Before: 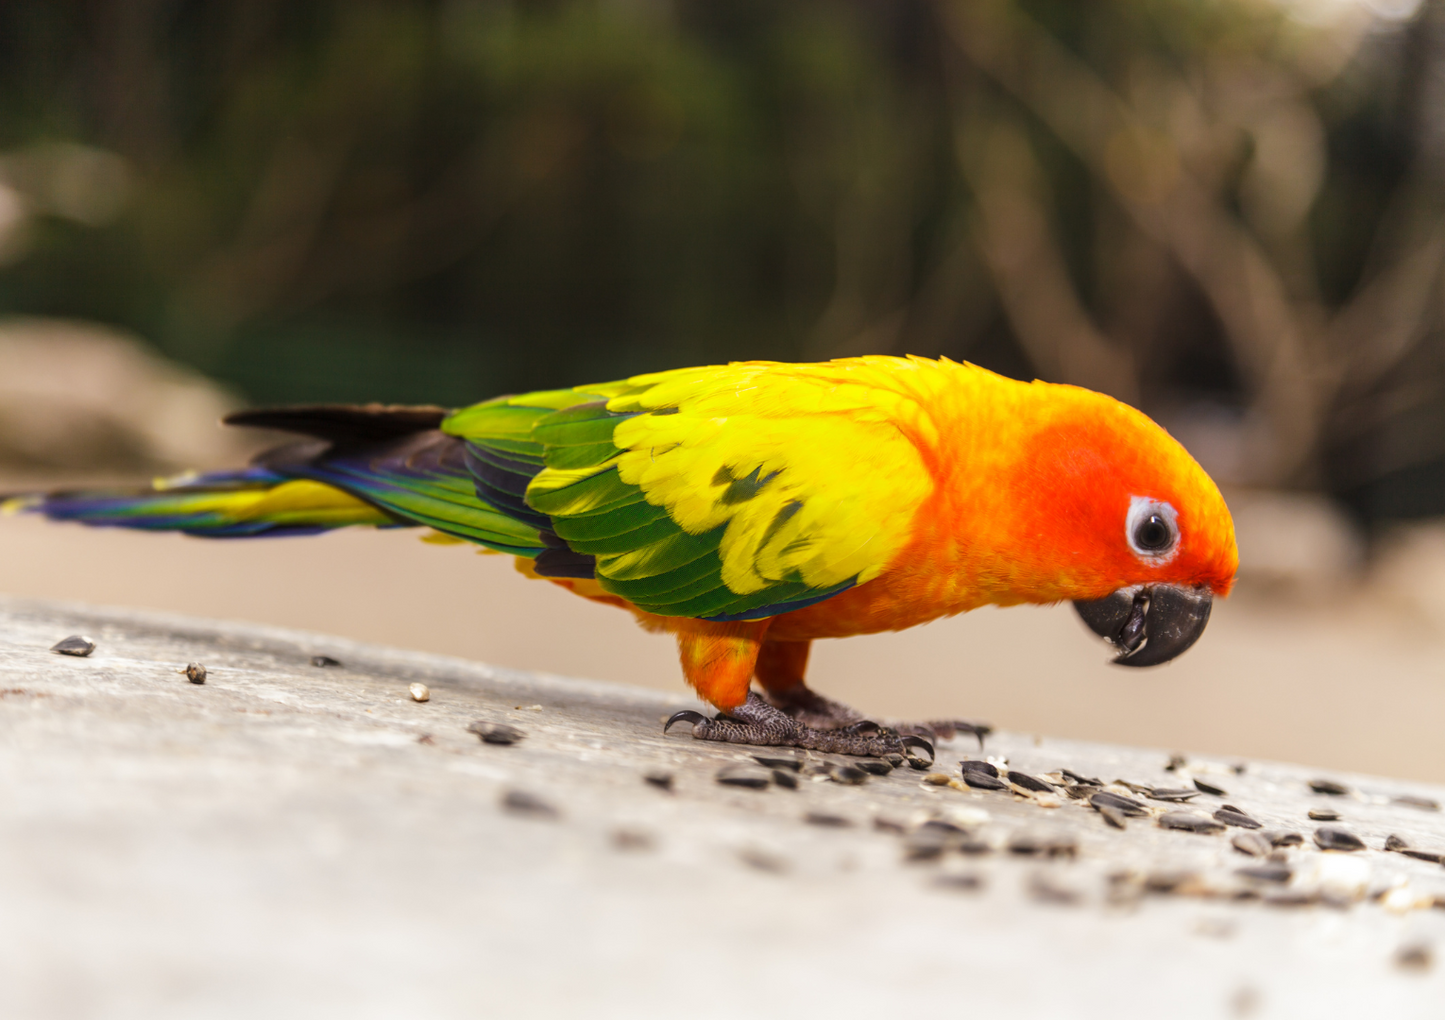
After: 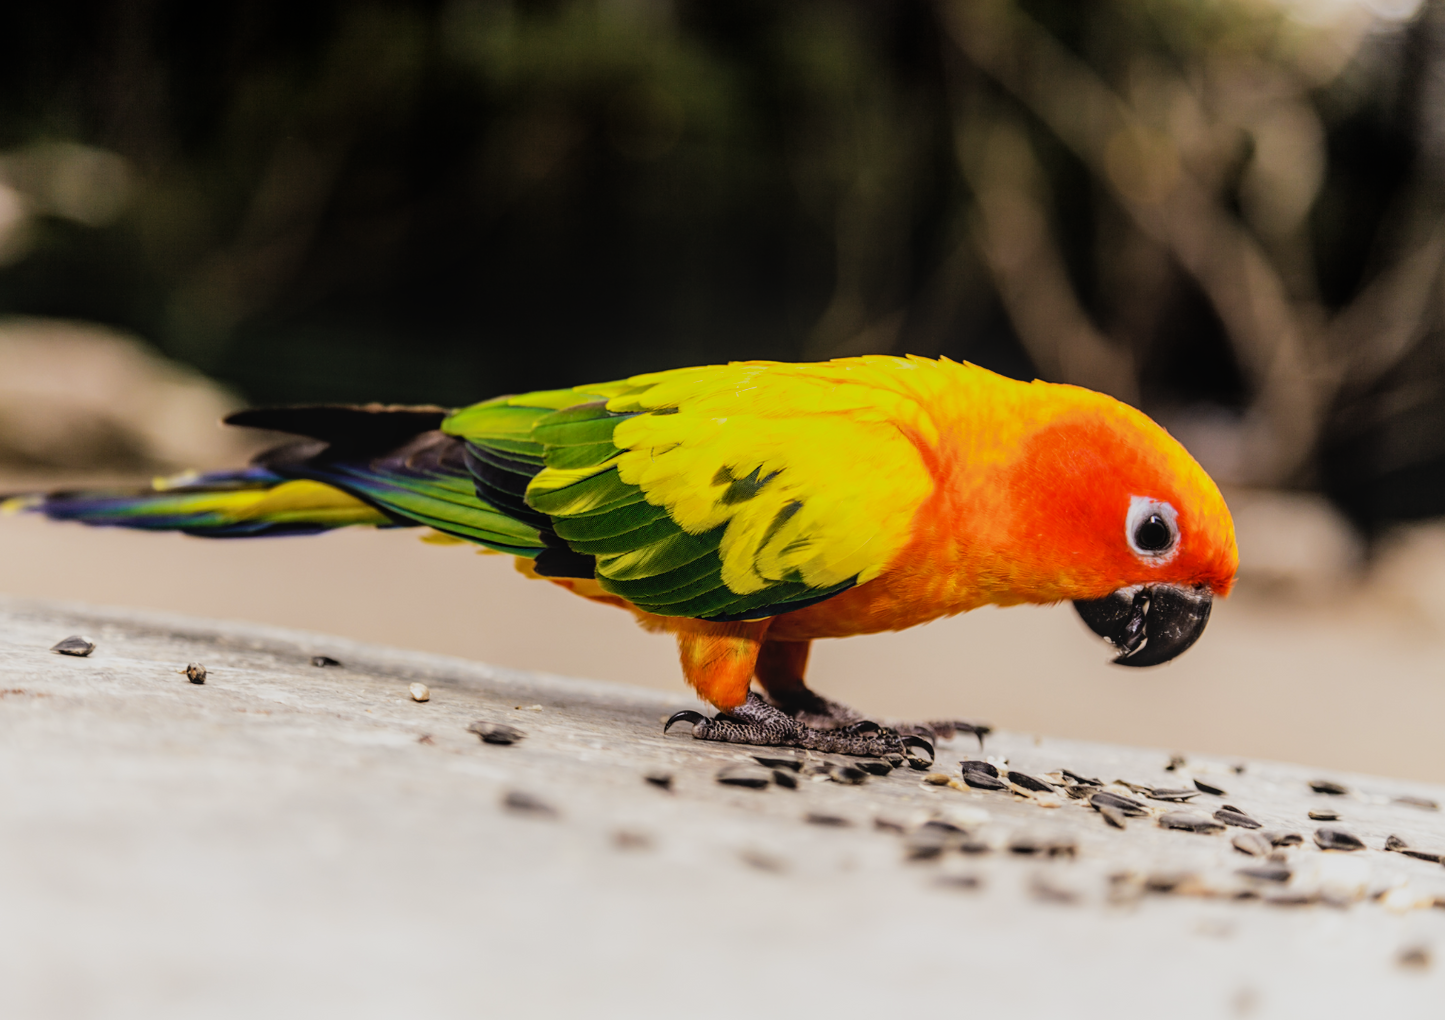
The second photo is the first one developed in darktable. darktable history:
sharpen: amount 0.2
local contrast: detail 110%
filmic rgb: black relative exposure -5 EV, hardness 2.88, contrast 1.3, highlights saturation mix -30%
